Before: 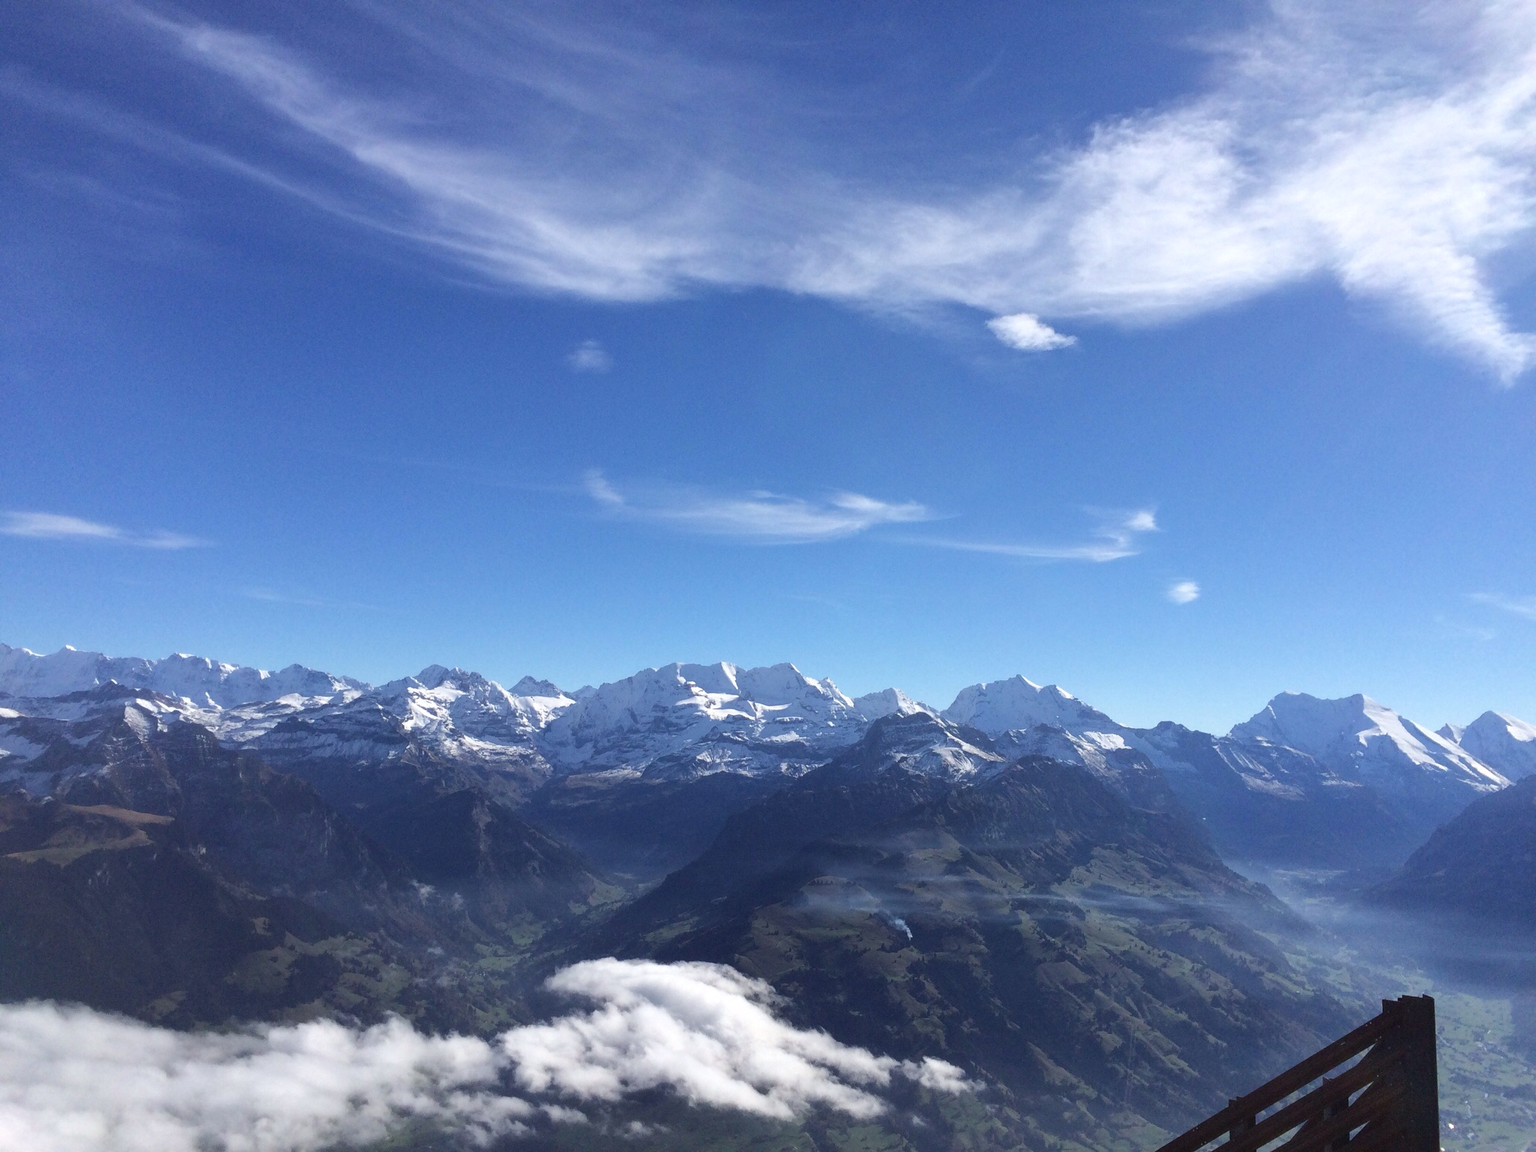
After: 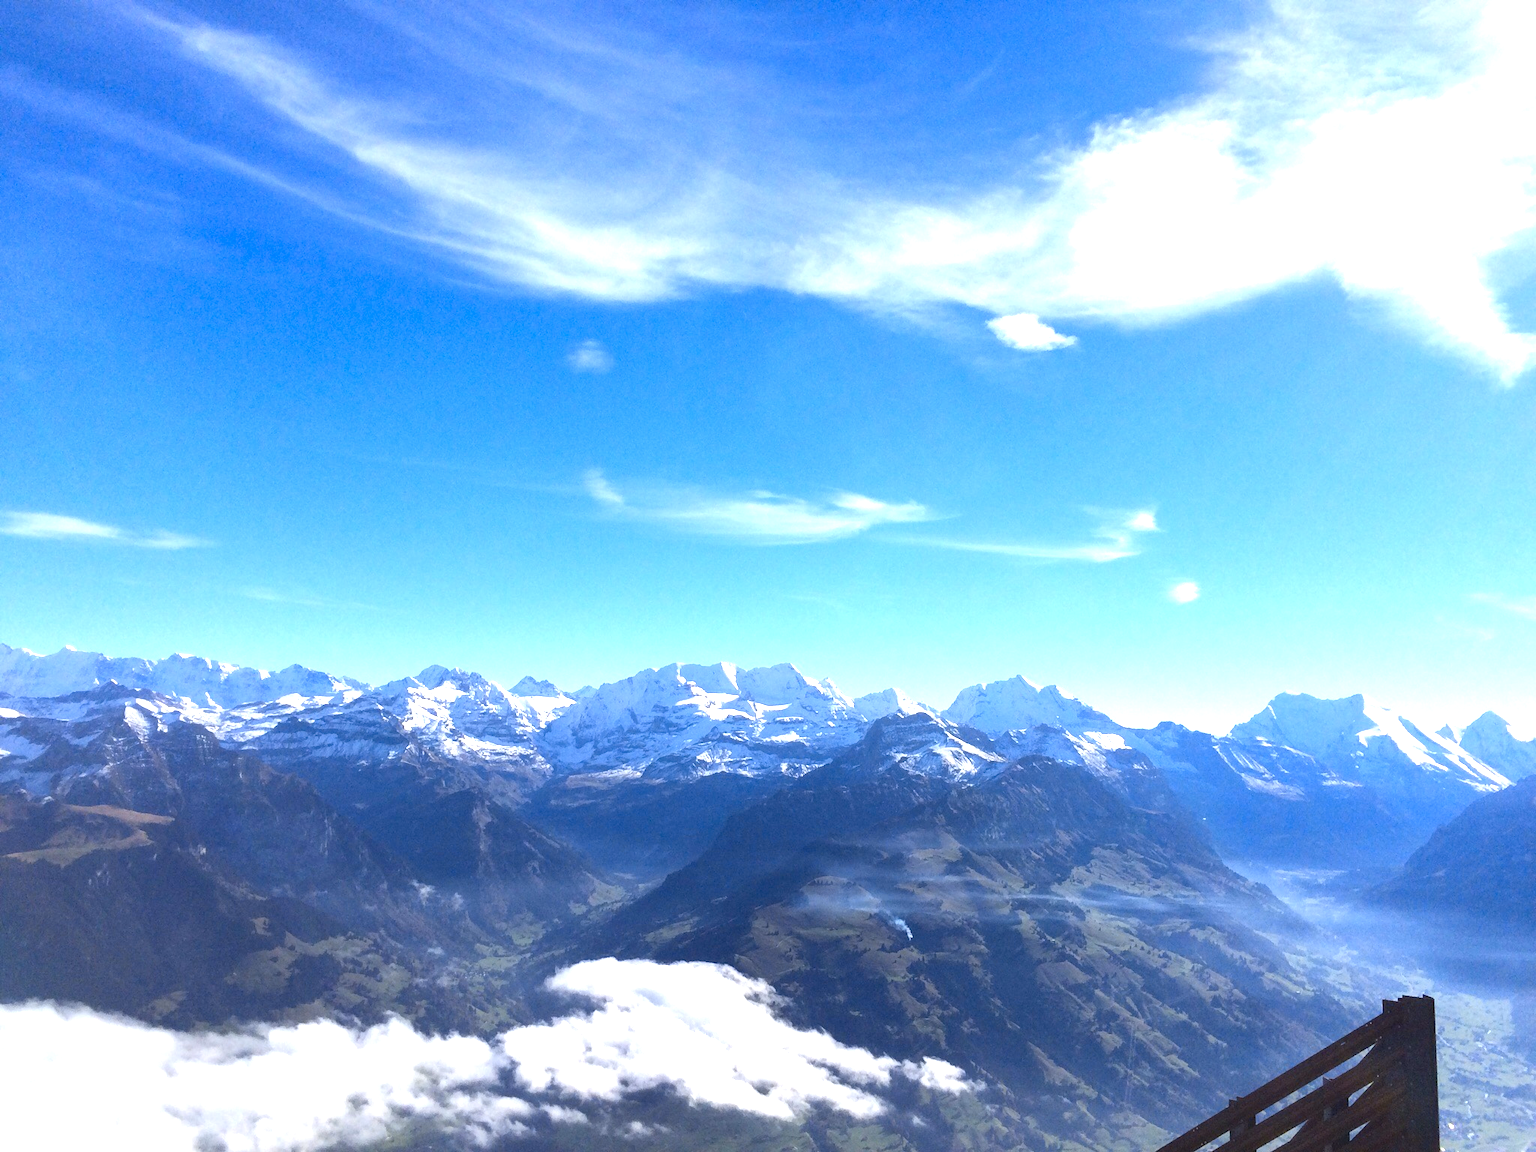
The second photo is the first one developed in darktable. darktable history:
exposure: exposure 1.137 EV, compensate highlight preservation false
color contrast: green-magenta contrast 0.85, blue-yellow contrast 1.25, unbound 0
